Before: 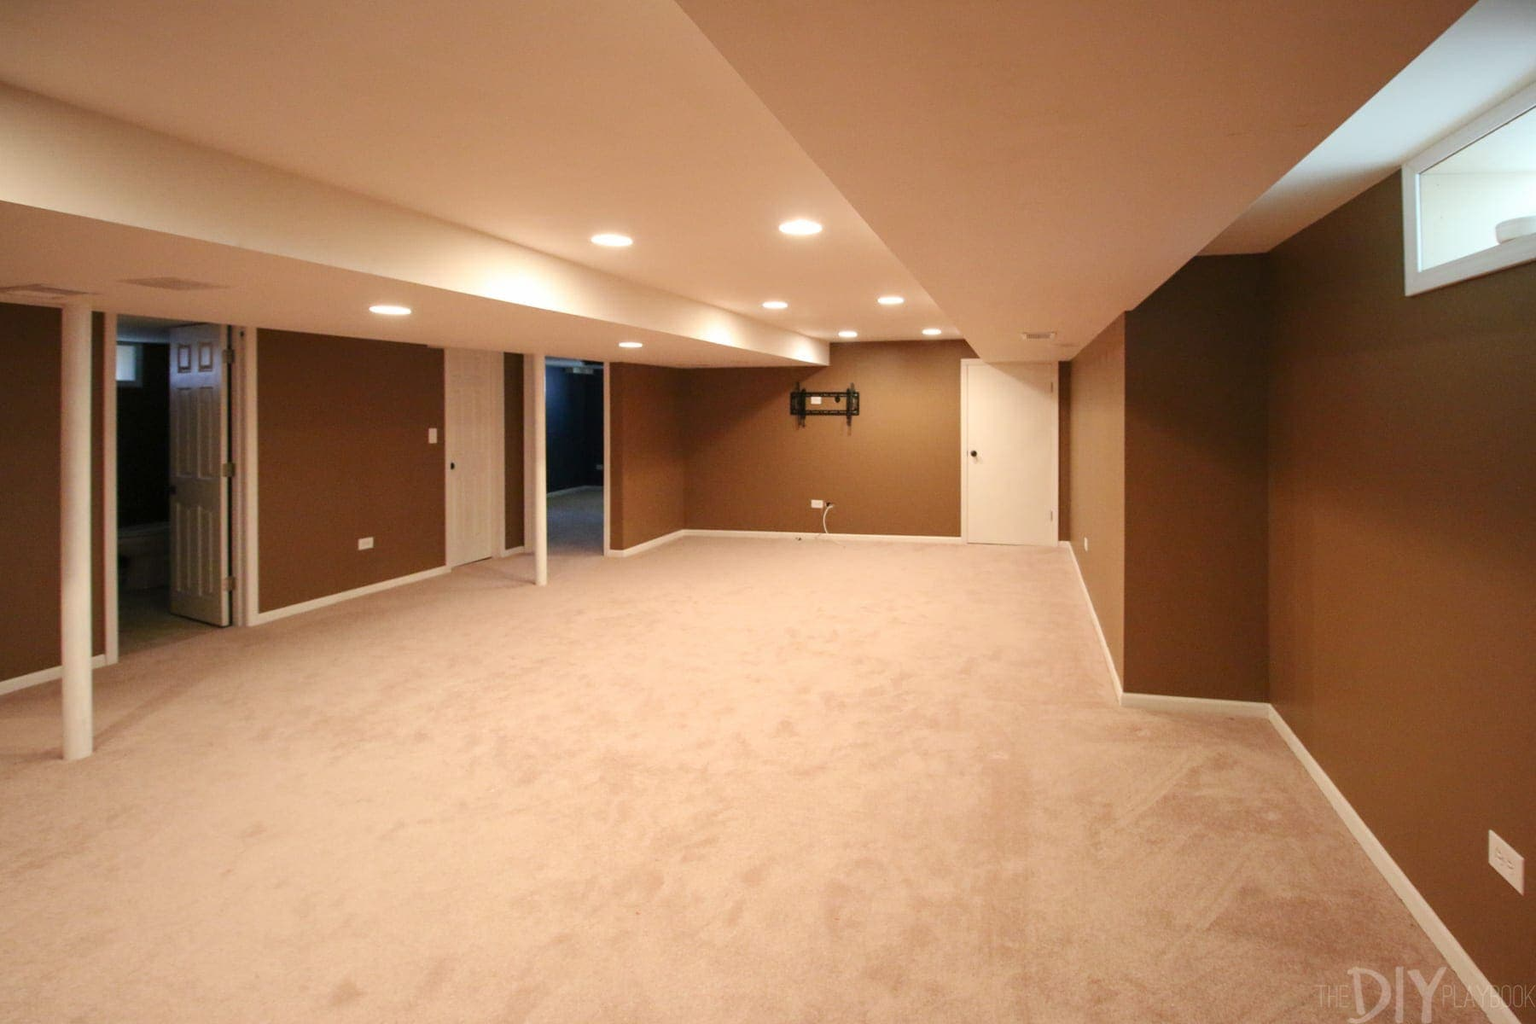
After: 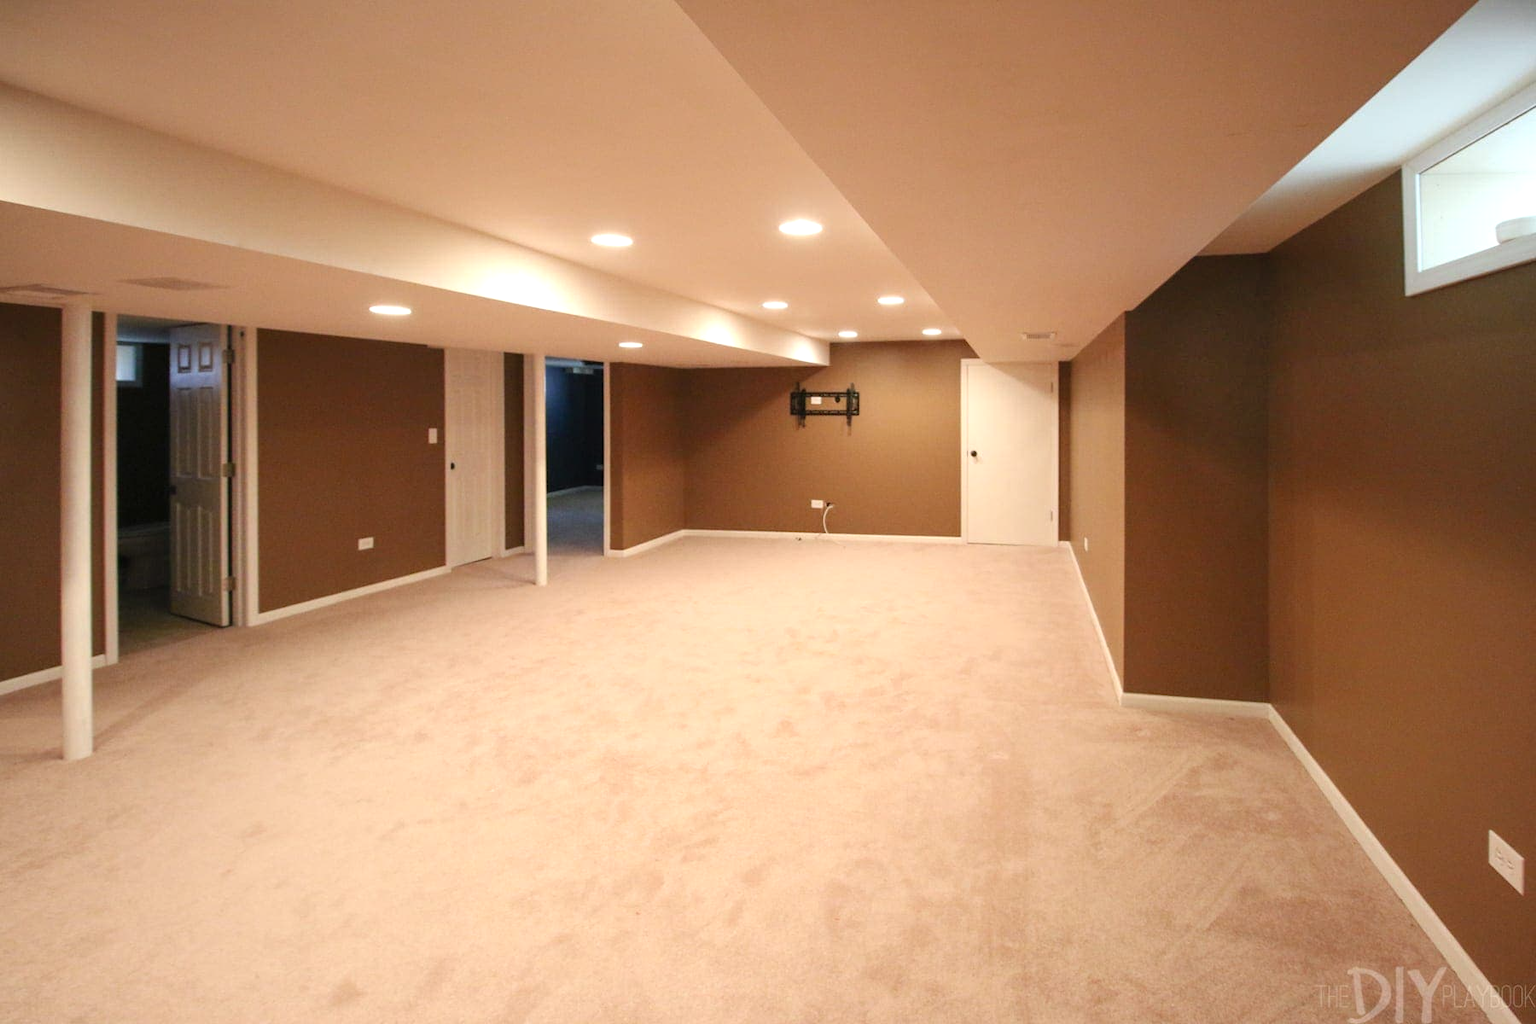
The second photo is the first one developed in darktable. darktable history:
local contrast: mode bilateral grid, contrast 100, coarseness 100, detail 91%, midtone range 0.2
shadows and highlights: radius 44.78, white point adjustment 6.64, compress 79.65%, highlights color adjustment 78.42%, soften with gaussian
